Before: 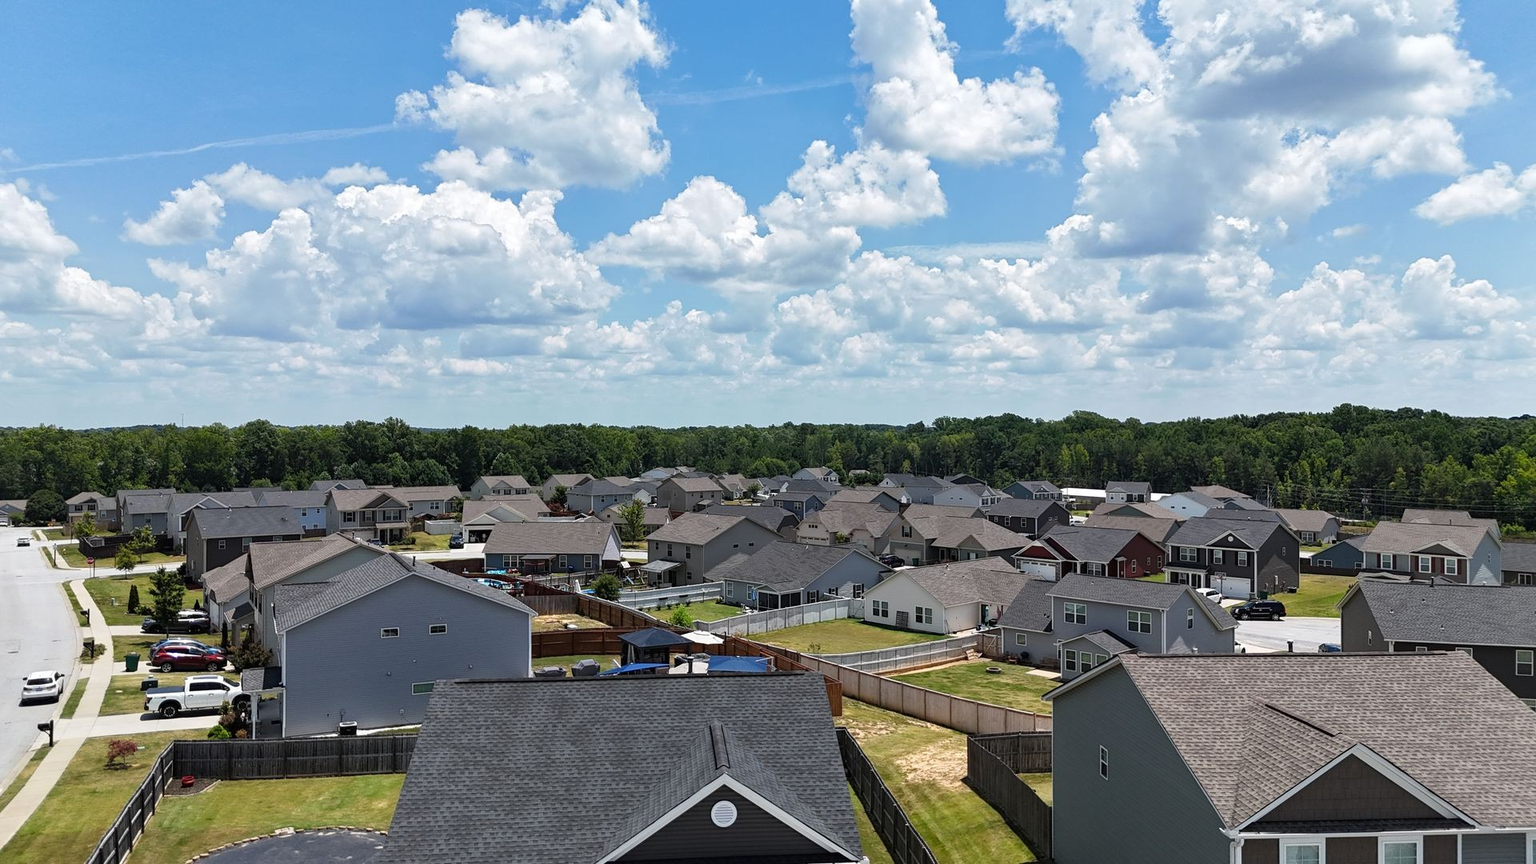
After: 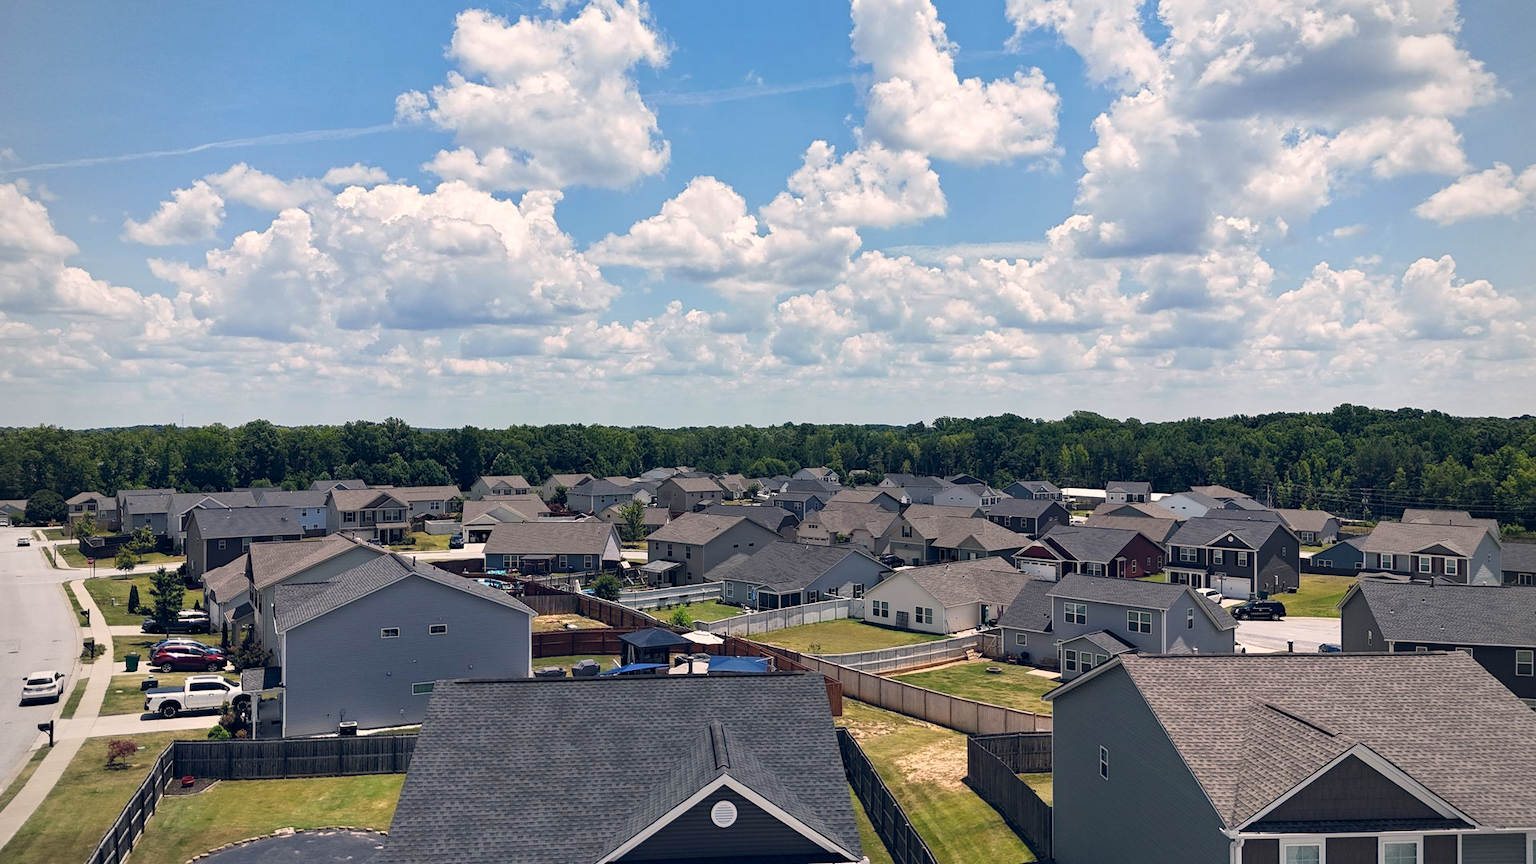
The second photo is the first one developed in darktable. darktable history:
color balance rgb: shadows lift › hue 87.51°, highlights gain › chroma 3.21%, highlights gain › hue 55.1°, global offset › chroma 0.15%, global offset › hue 253.66°, linear chroma grading › global chroma 0.5%
vignetting: fall-off radius 60.92%
